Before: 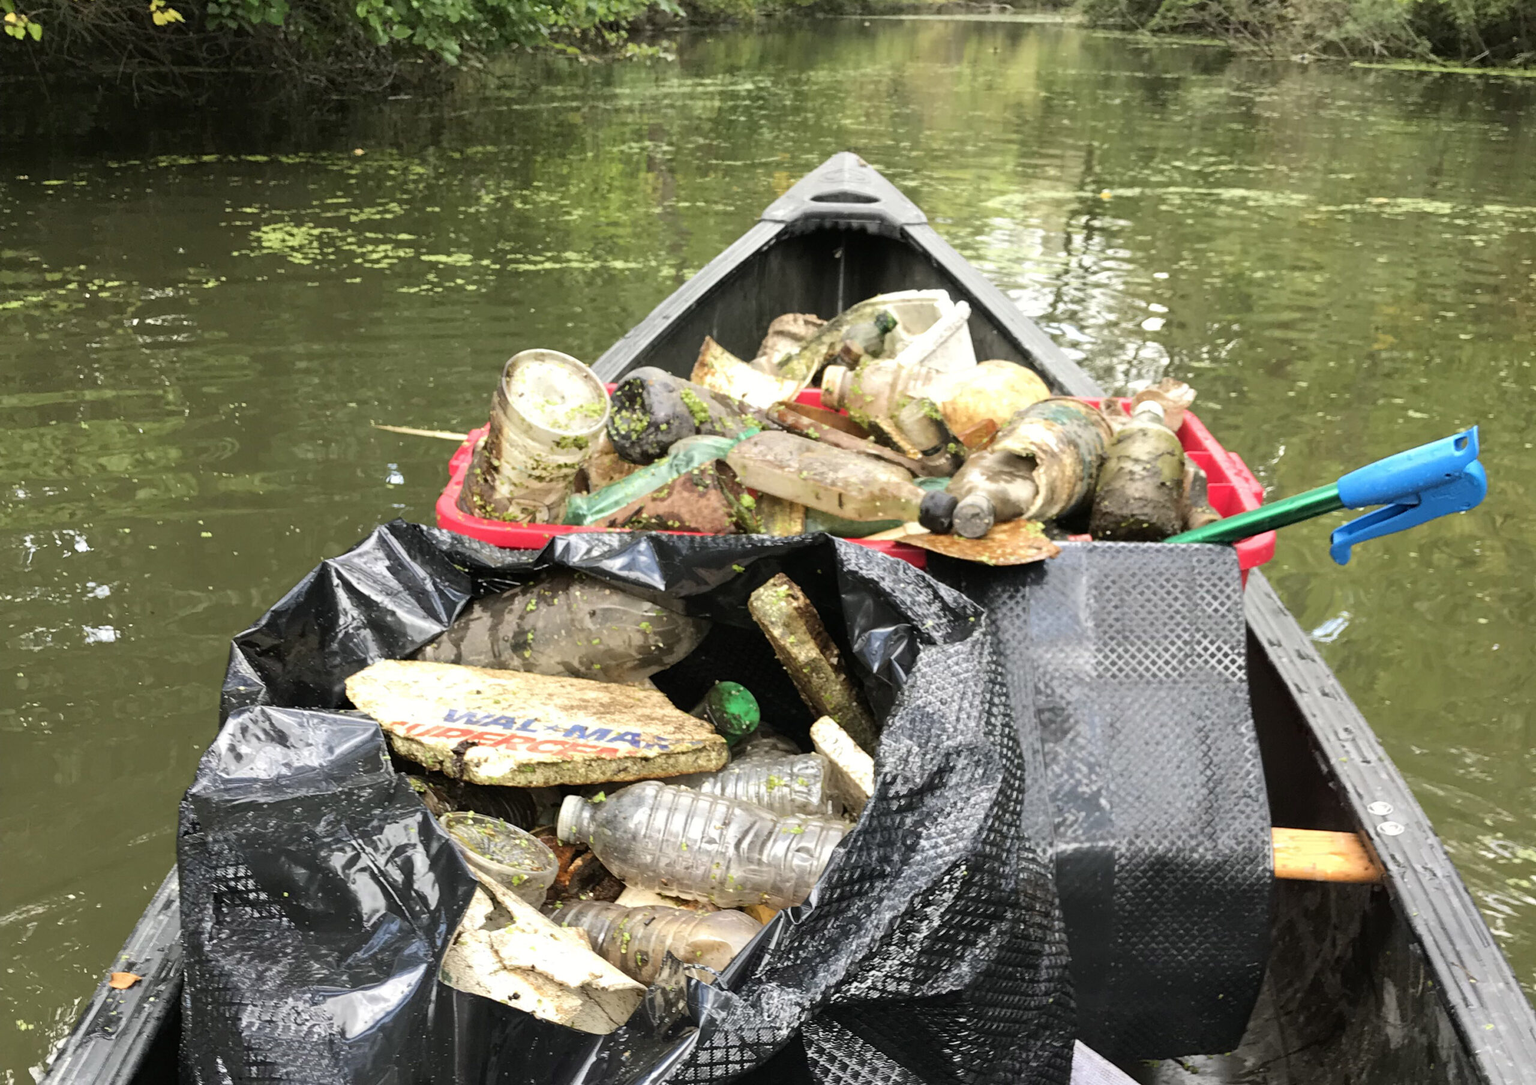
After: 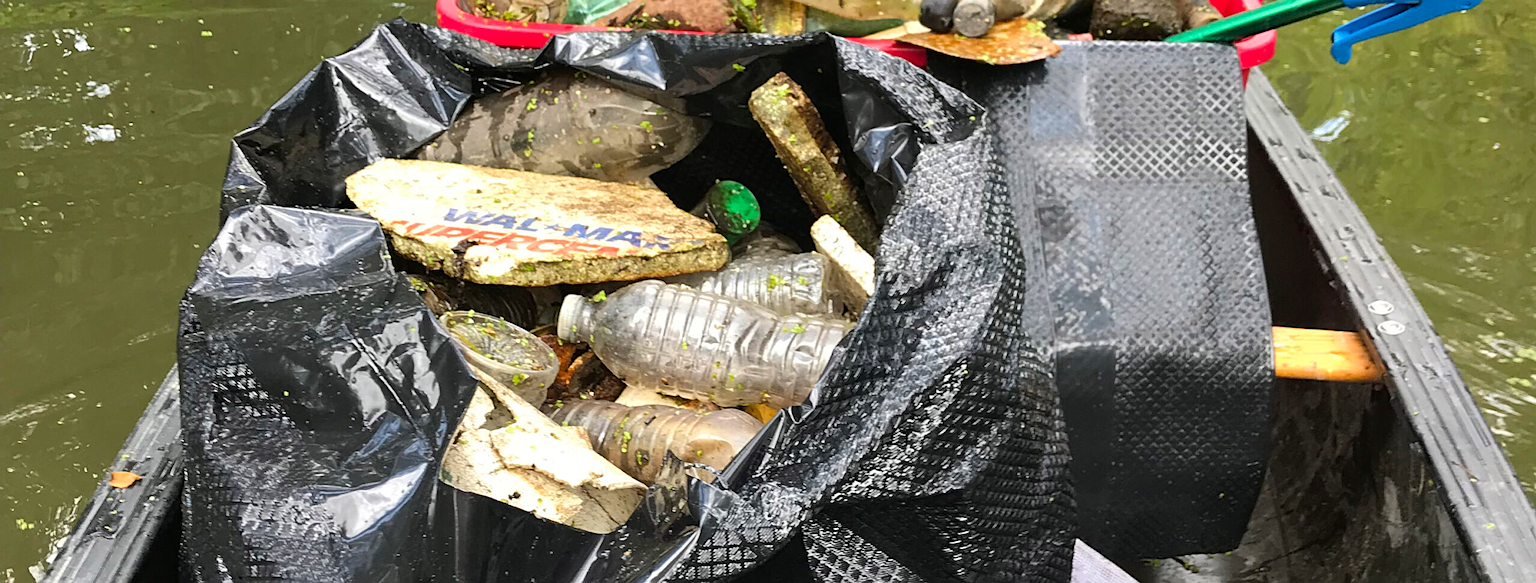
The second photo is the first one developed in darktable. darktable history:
crop and rotate: top 46.237%
sharpen: on, module defaults
color balance: output saturation 110%
